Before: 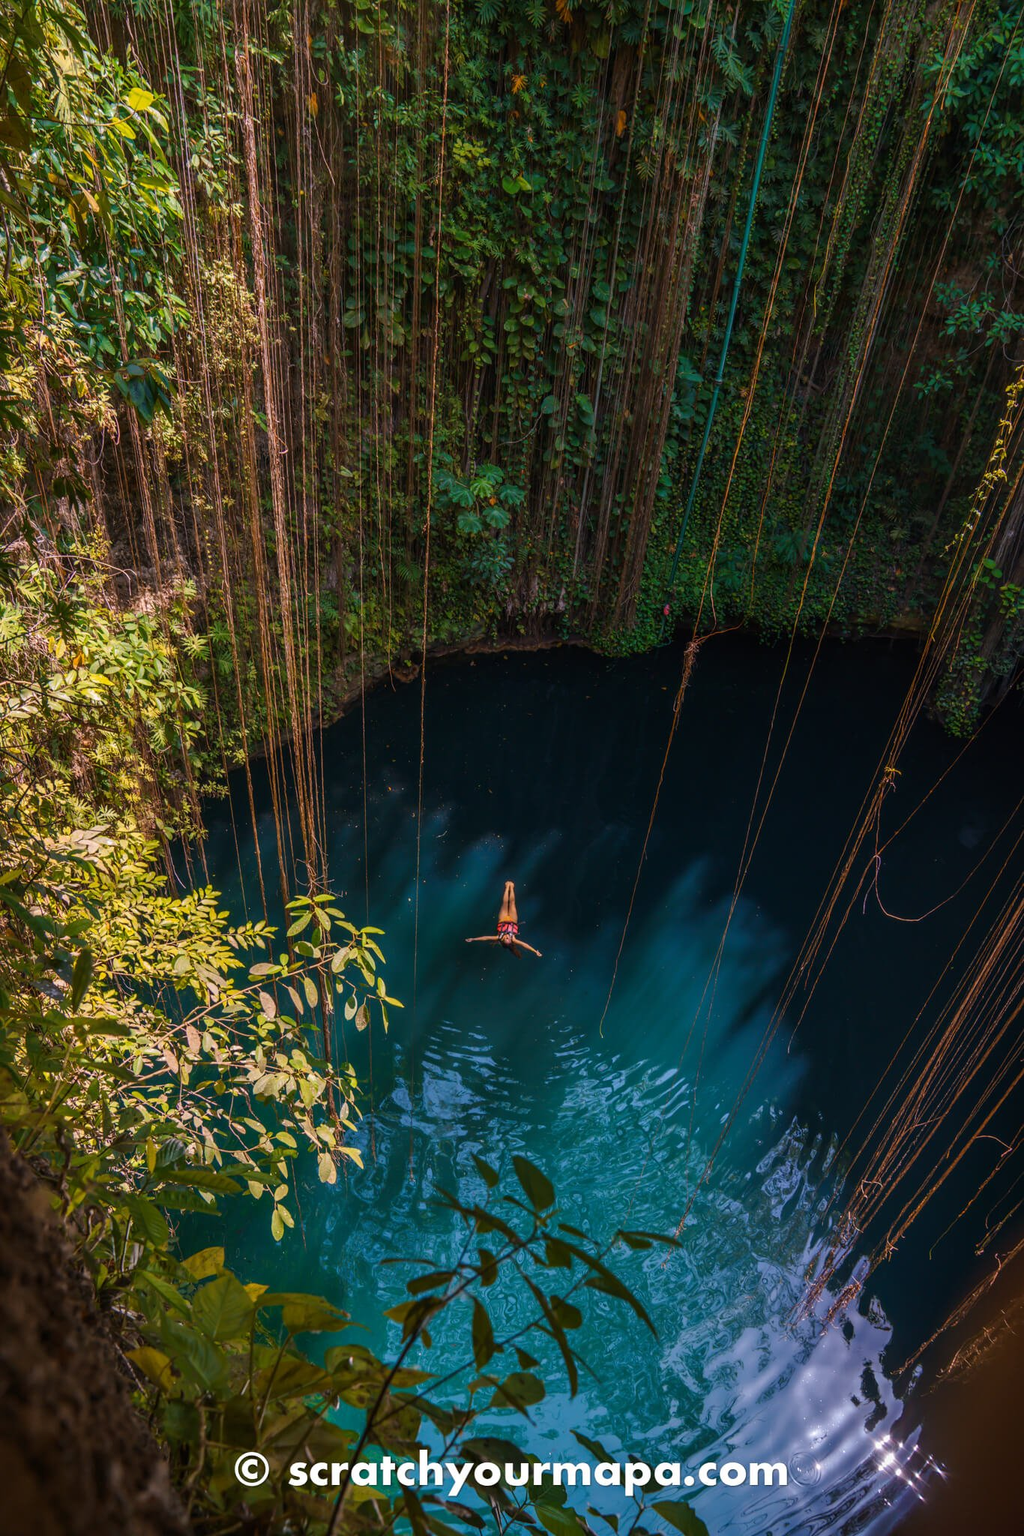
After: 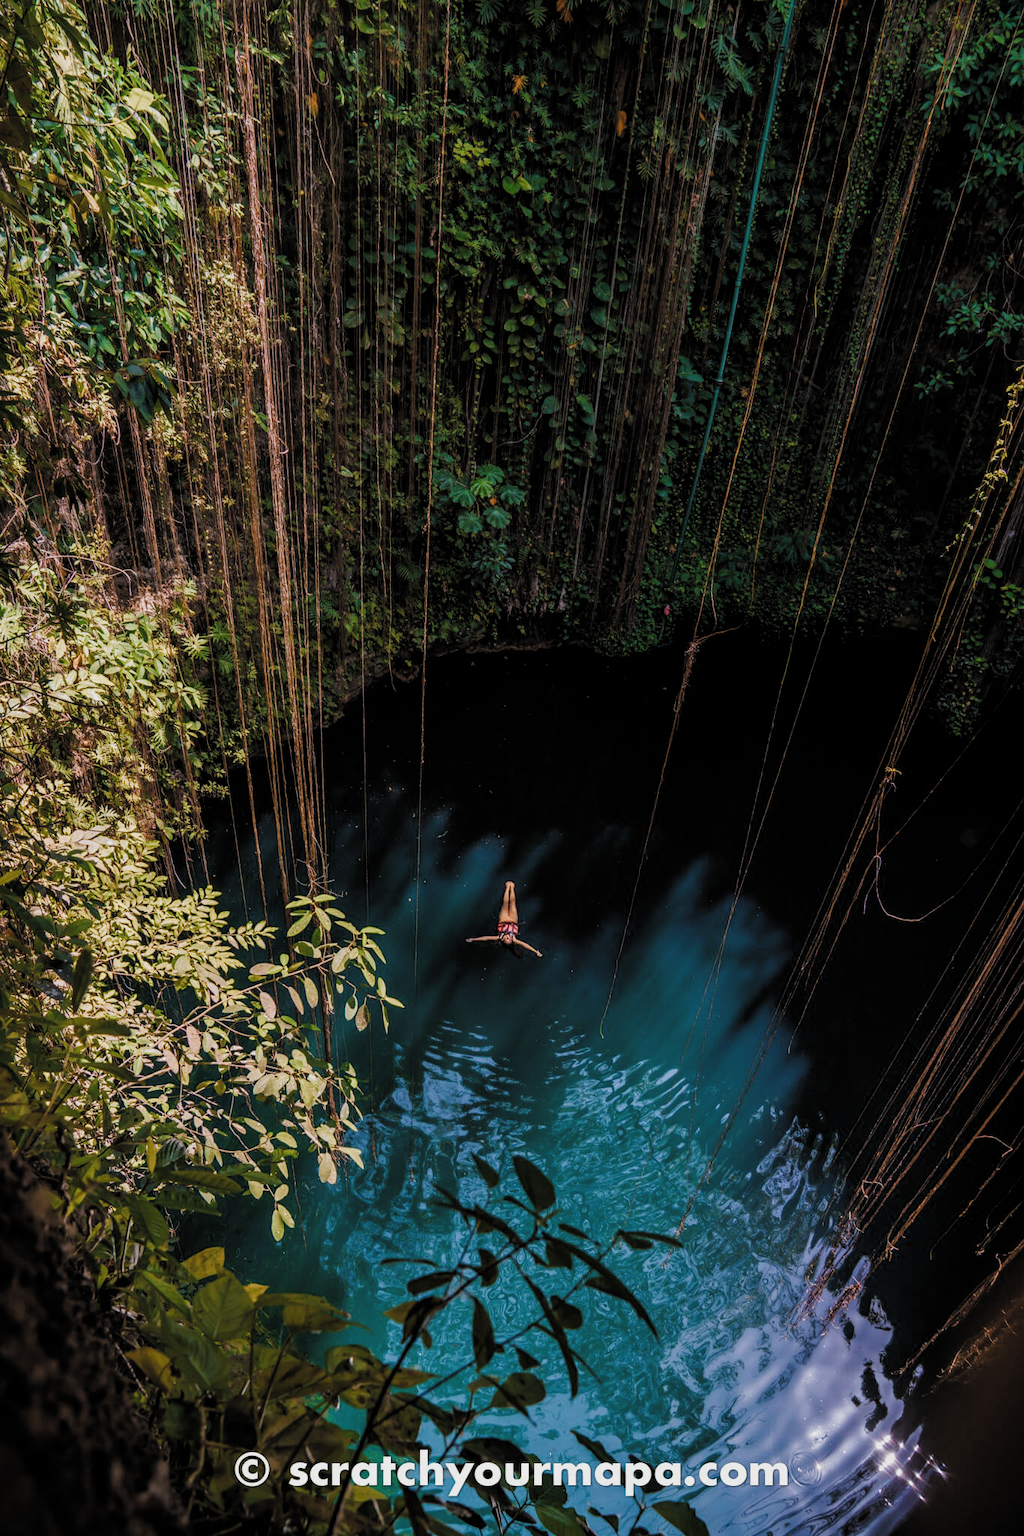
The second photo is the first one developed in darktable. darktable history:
filmic rgb: black relative exposure -4.95 EV, white relative exposure 2.82 EV, hardness 3.73, color science v5 (2021), contrast in shadows safe, contrast in highlights safe
